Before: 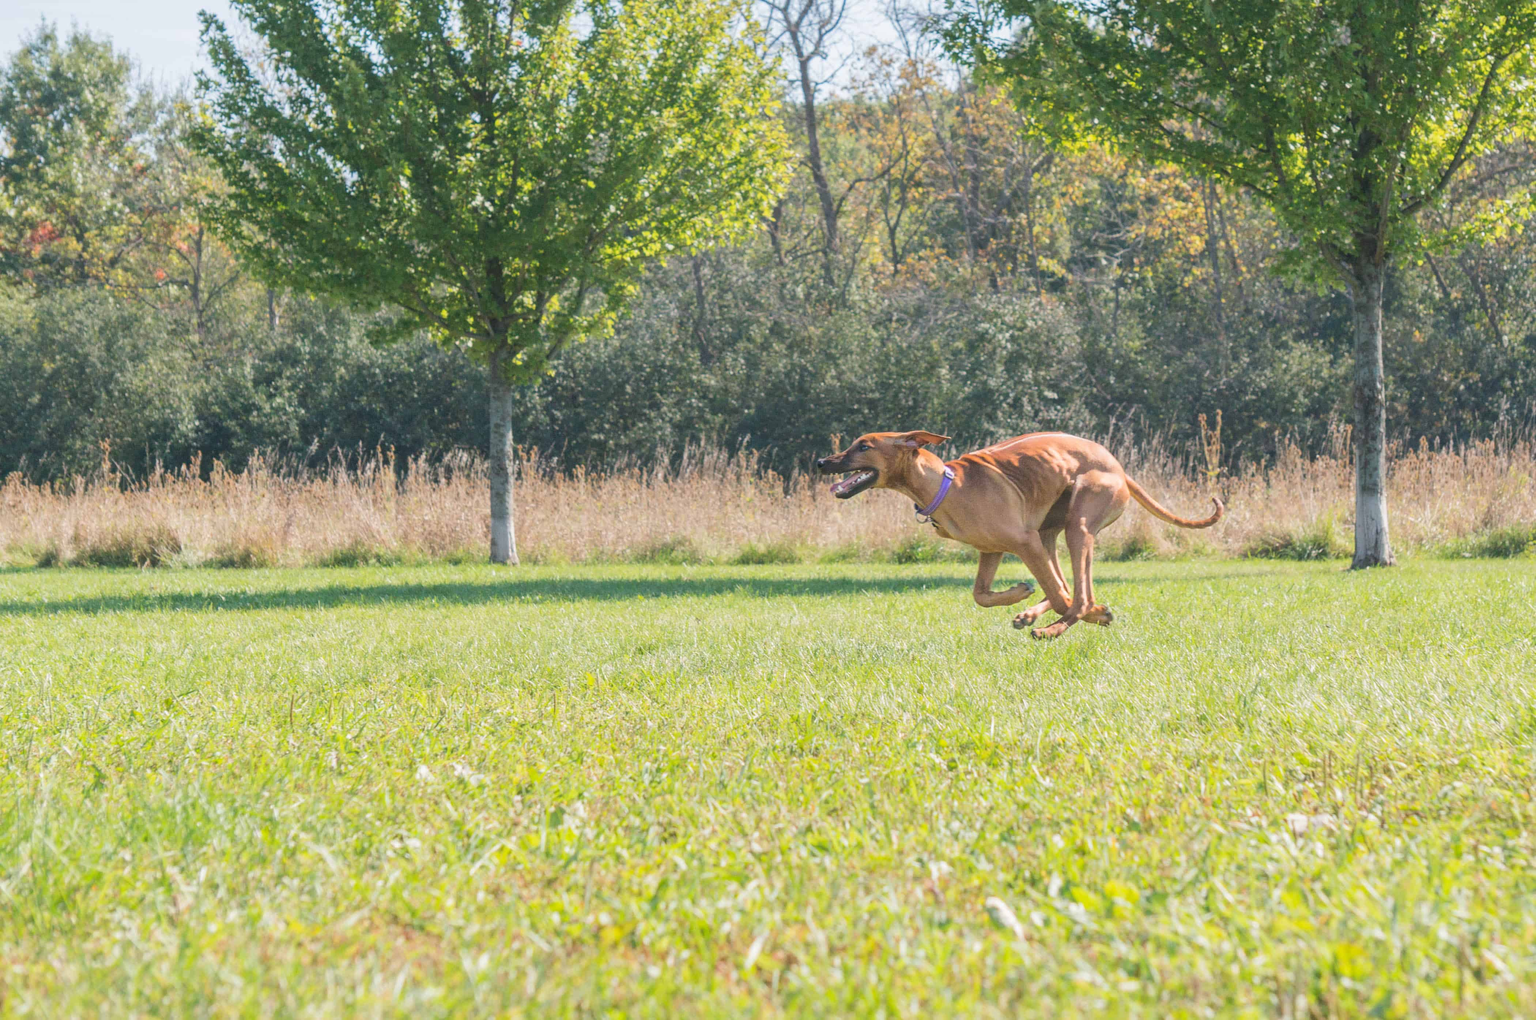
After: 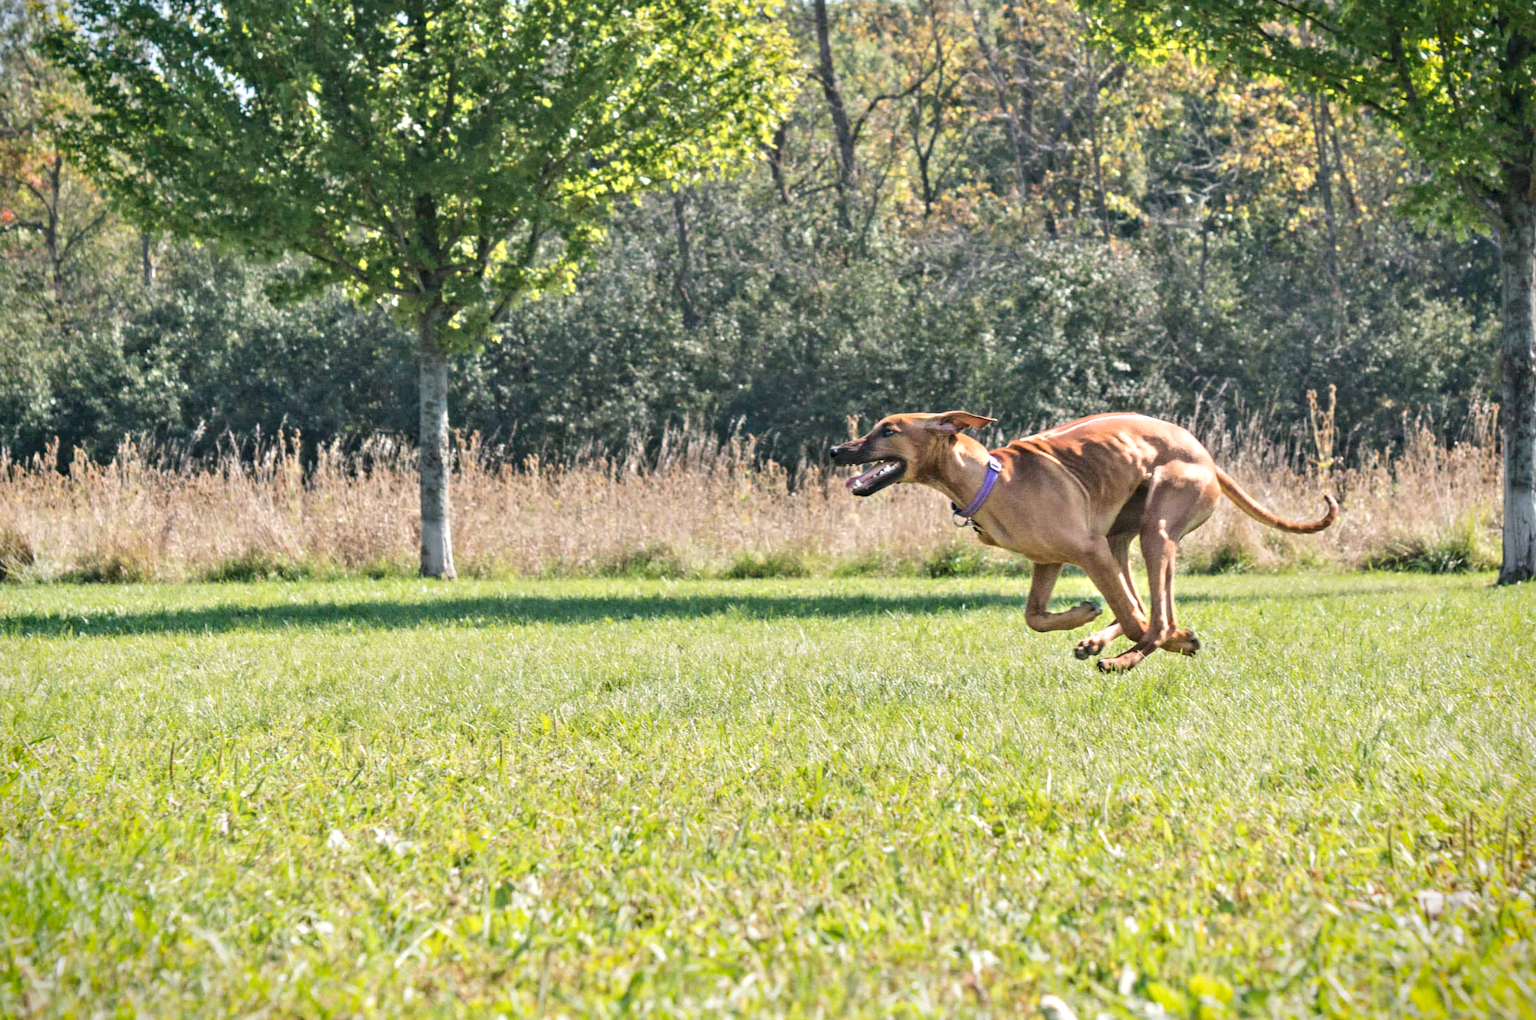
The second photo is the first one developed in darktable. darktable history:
crop and rotate: left 10.071%, top 10.071%, right 10.02%, bottom 10.02%
contrast equalizer: y [[0.511, 0.558, 0.631, 0.632, 0.559, 0.512], [0.5 ×6], [0.5 ×6], [0 ×6], [0 ×6]]
vignetting: fall-off start 88.53%, fall-off radius 44.2%, saturation 0.376, width/height ratio 1.161
